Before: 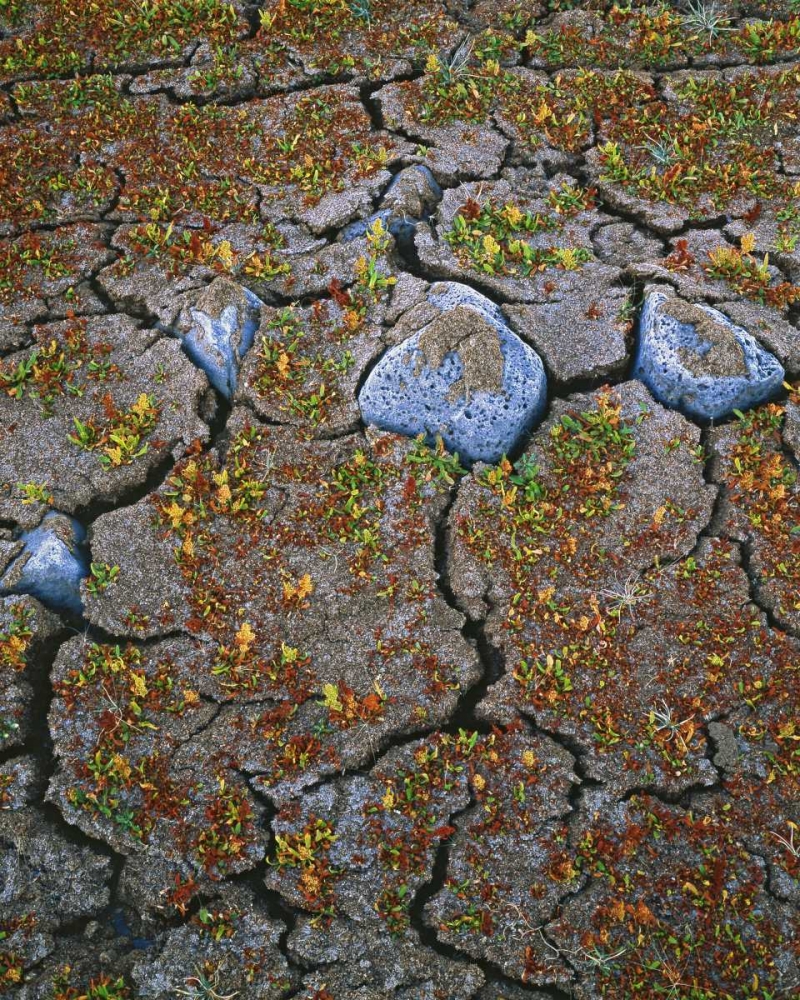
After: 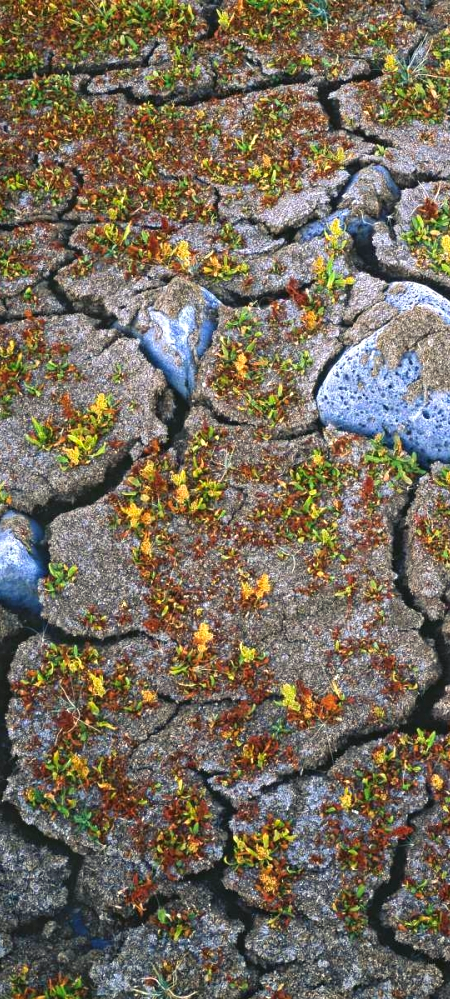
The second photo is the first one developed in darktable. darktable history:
crop: left 5.299%, right 38.387%
exposure: black level correction 0, exposure 0.5 EV, compensate exposure bias true, compensate highlight preservation false
color balance rgb: shadows lift › luminance -21.685%, shadows lift › chroma 6.6%, shadows lift › hue 268.45°, global offset › hue 170.8°, perceptual saturation grading › global saturation 0.751%, global vibrance 20%
